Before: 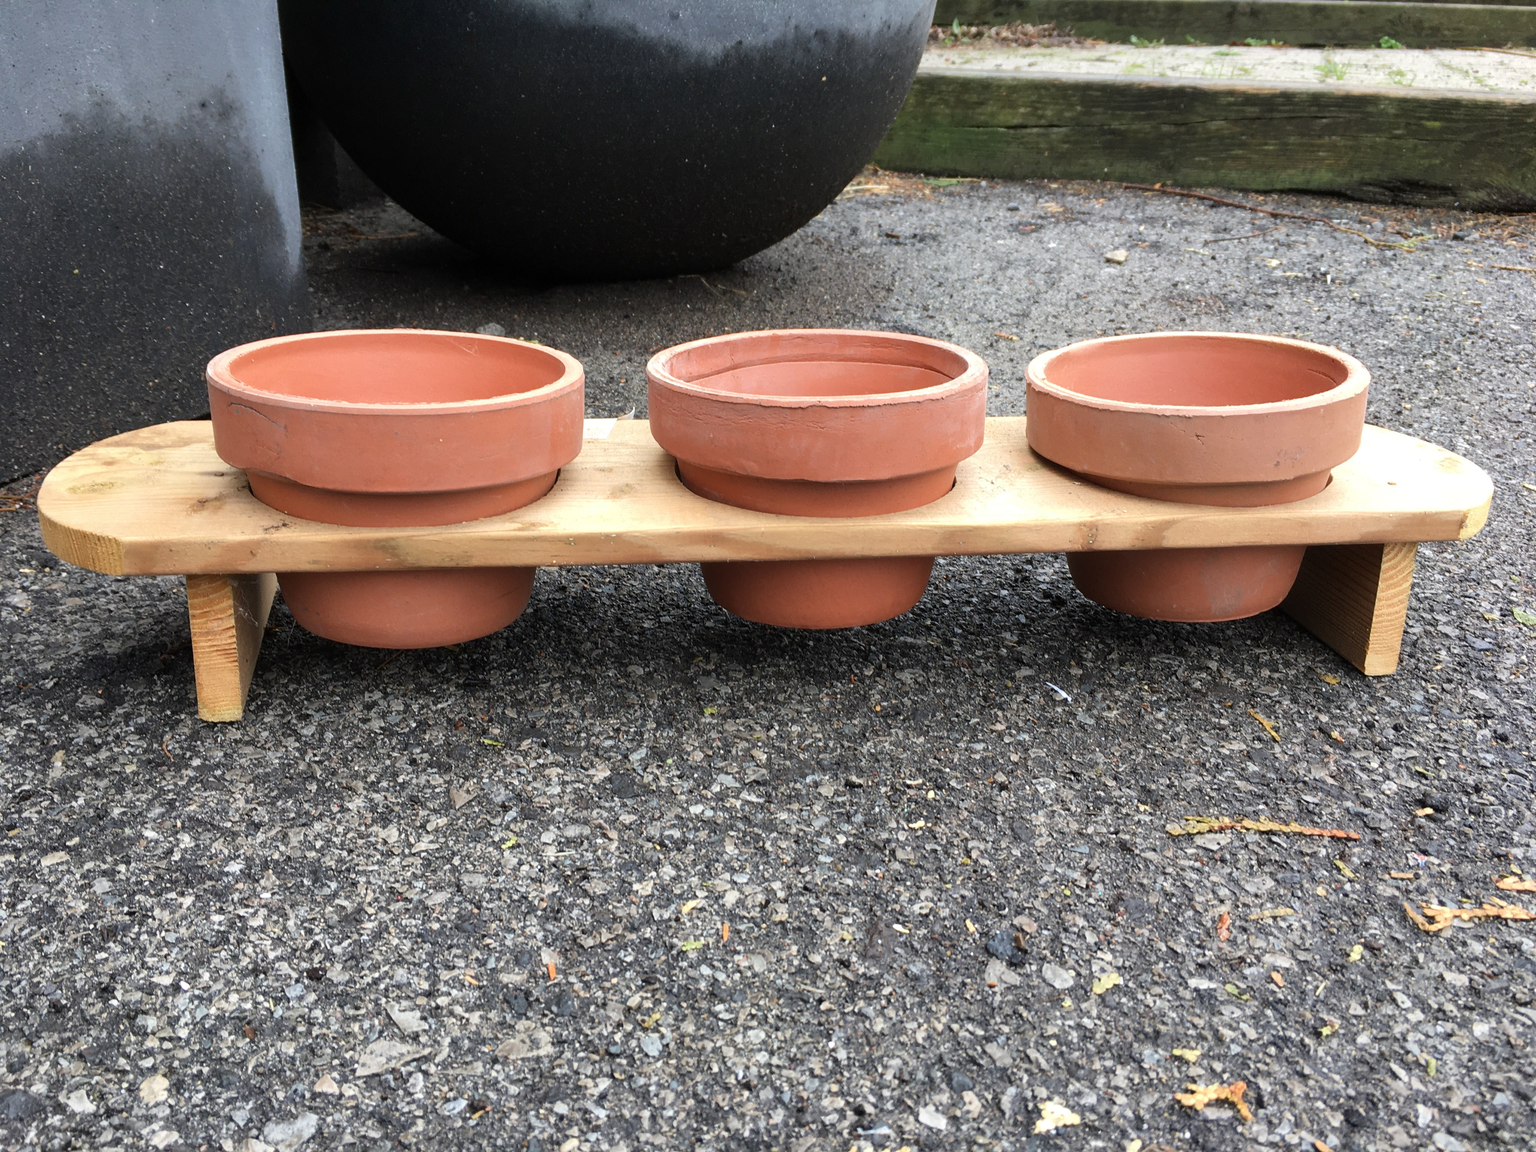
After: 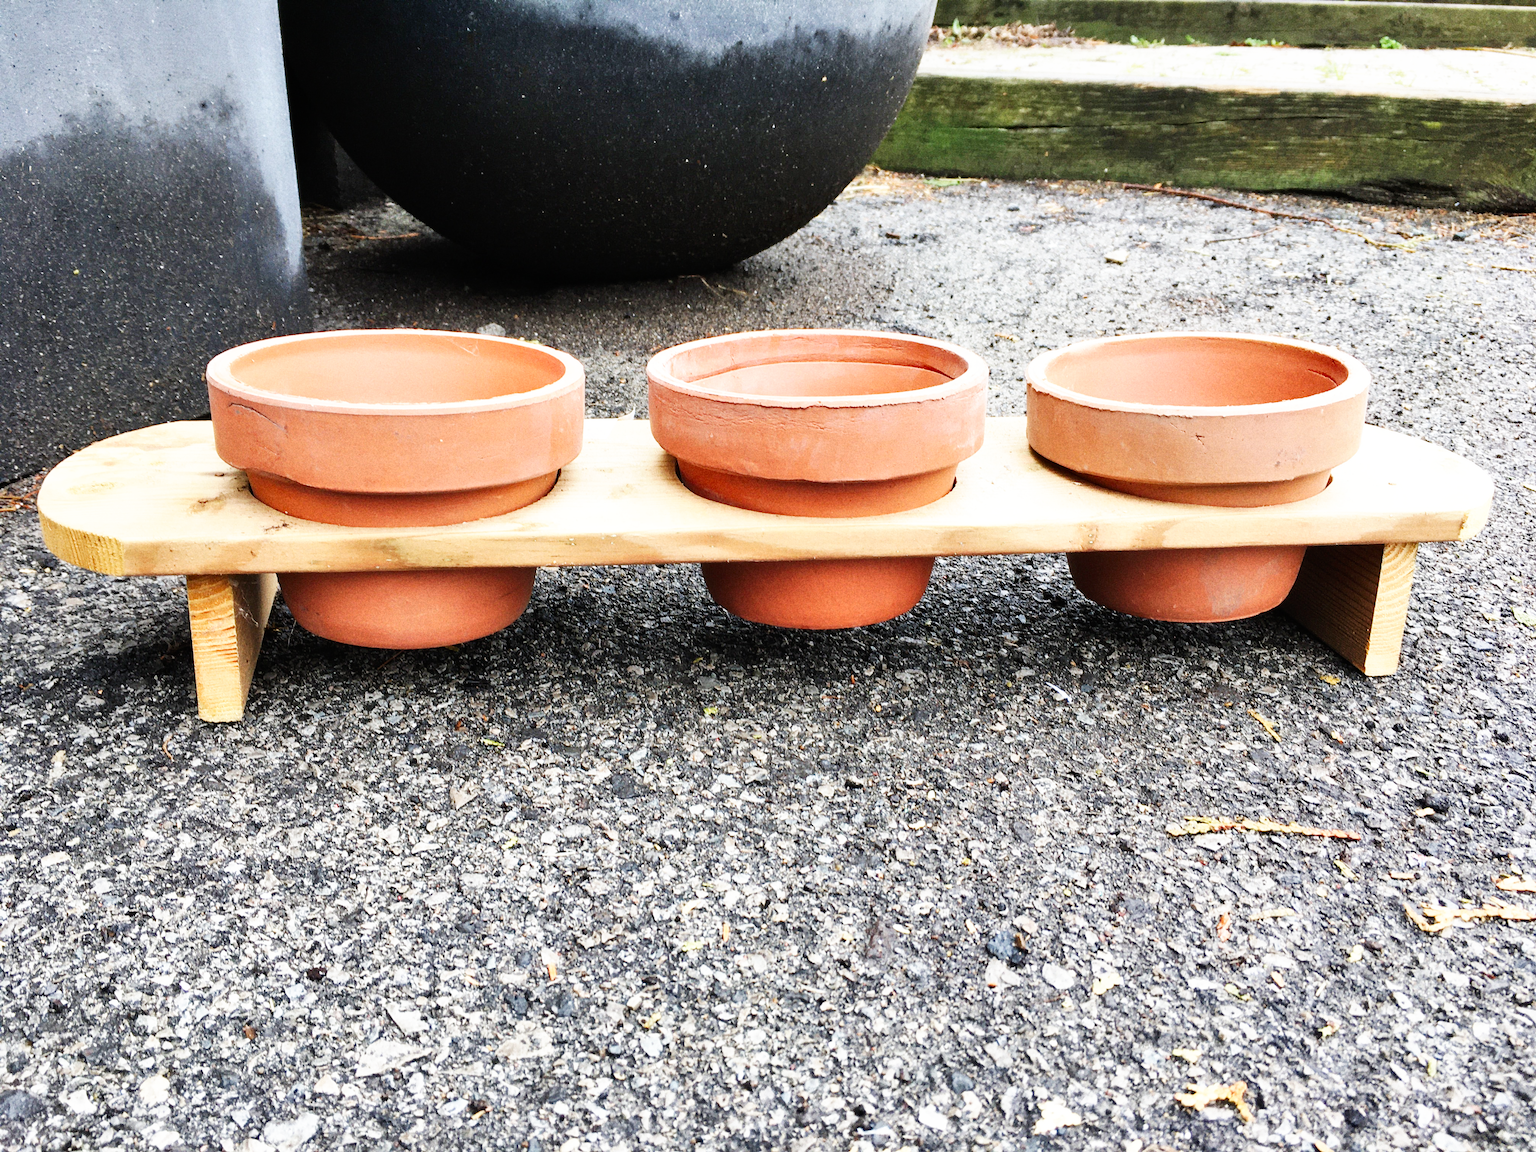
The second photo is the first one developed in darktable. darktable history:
tone equalizer: -7 EV 0.18 EV, -6 EV 0.12 EV, -5 EV 0.08 EV, -4 EV 0.04 EV, -2 EV -0.02 EV, -1 EV -0.04 EV, +0 EV -0.06 EV, luminance estimator HSV value / RGB max
grain: strength 26%
shadows and highlights: shadows 49, highlights -41, soften with gaussian
base curve: curves: ch0 [(0, 0) (0.007, 0.004) (0.027, 0.03) (0.046, 0.07) (0.207, 0.54) (0.442, 0.872) (0.673, 0.972) (1, 1)], preserve colors none
